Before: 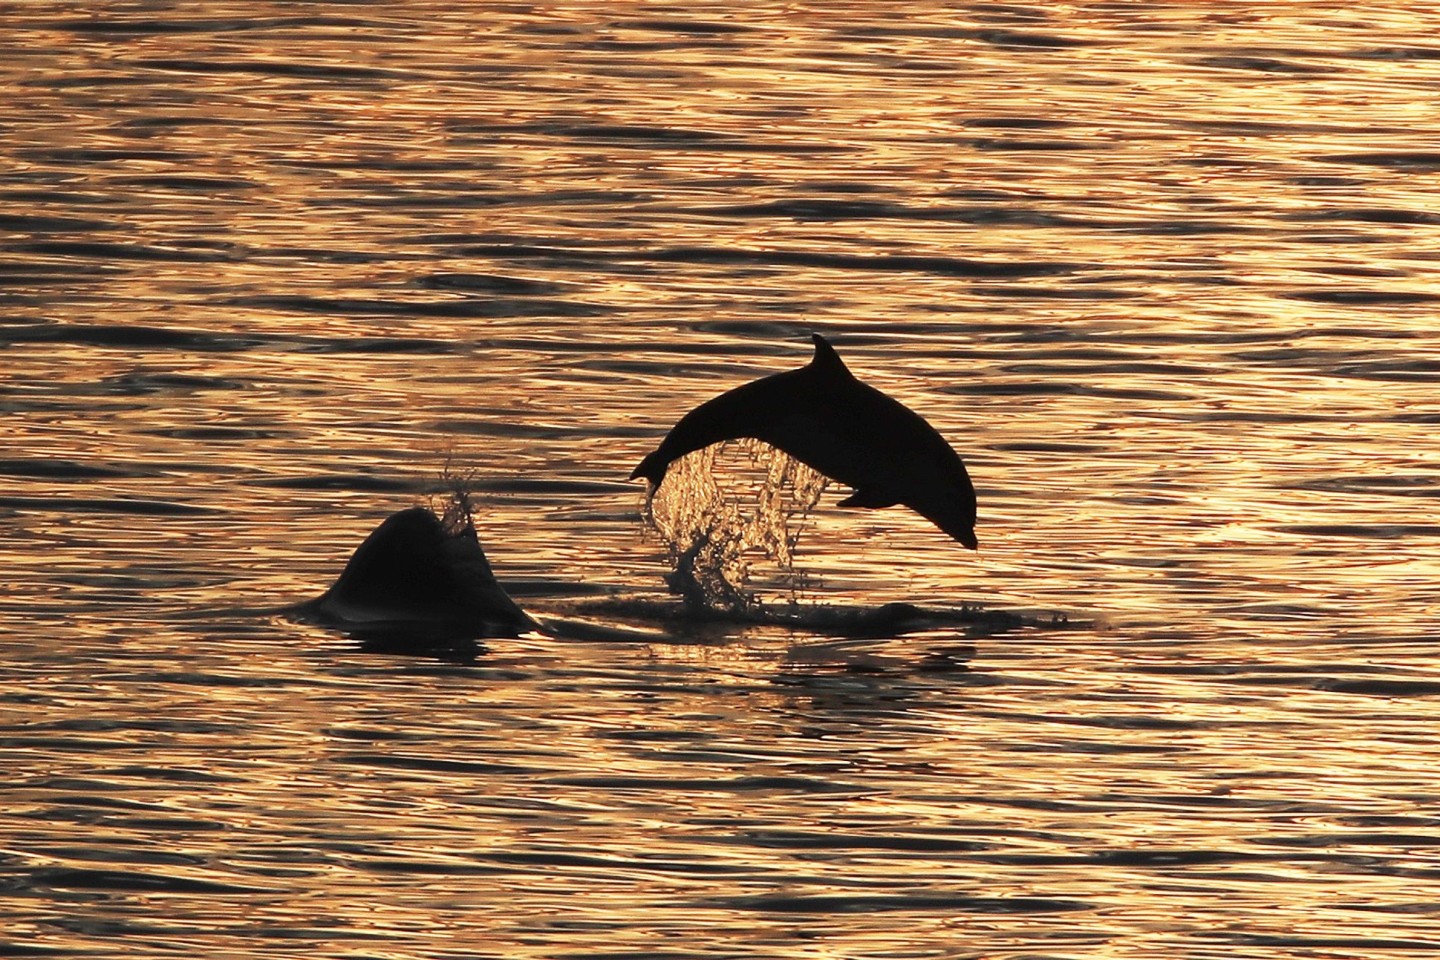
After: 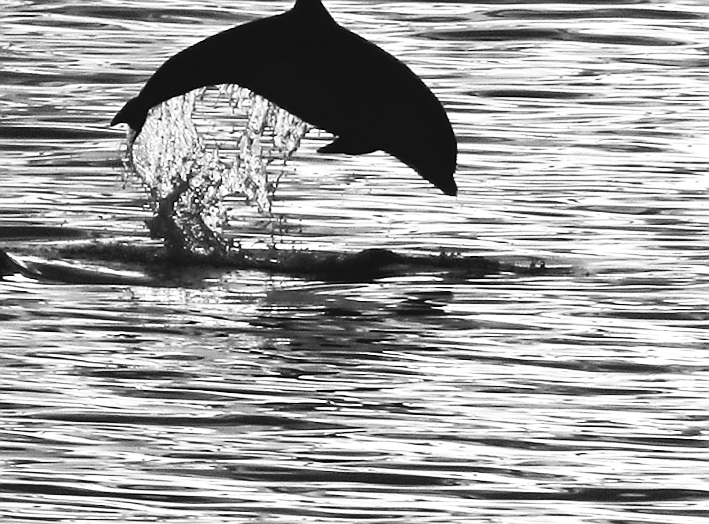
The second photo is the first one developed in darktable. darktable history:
crop: left 34.479%, top 38.822%, right 13.718%, bottom 5.172%
exposure: black level correction 0, exposure 0.7 EV, compensate highlight preservation false
monochrome: size 1
sharpen: radius 1
rotate and perspective: rotation 0.074°, lens shift (vertical) 0.096, lens shift (horizontal) -0.041, crop left 0.043, crop right 0.952, crop top 0.024, crop bottom 0.979
tone curve: curves: ch0 [(0, 0) (0.003, 0.047) (0.011, 0.051) (0.025, 0.051) (0.044, 0.057) (0.069, 0.068) (0.1, 0.076) (0.136, 0.108) (0.177, 0.166) (0.224, 0.229) (0.277, 0.299) (0.335, 0.364) (0.399, 0.46) (0.468, 0.553) (0.543, 0.639) (0.623, 0.724) (0.709, 0.808) (0.801, 0.886) (0.898, 0.954) (1, 1)], preserve colors none
